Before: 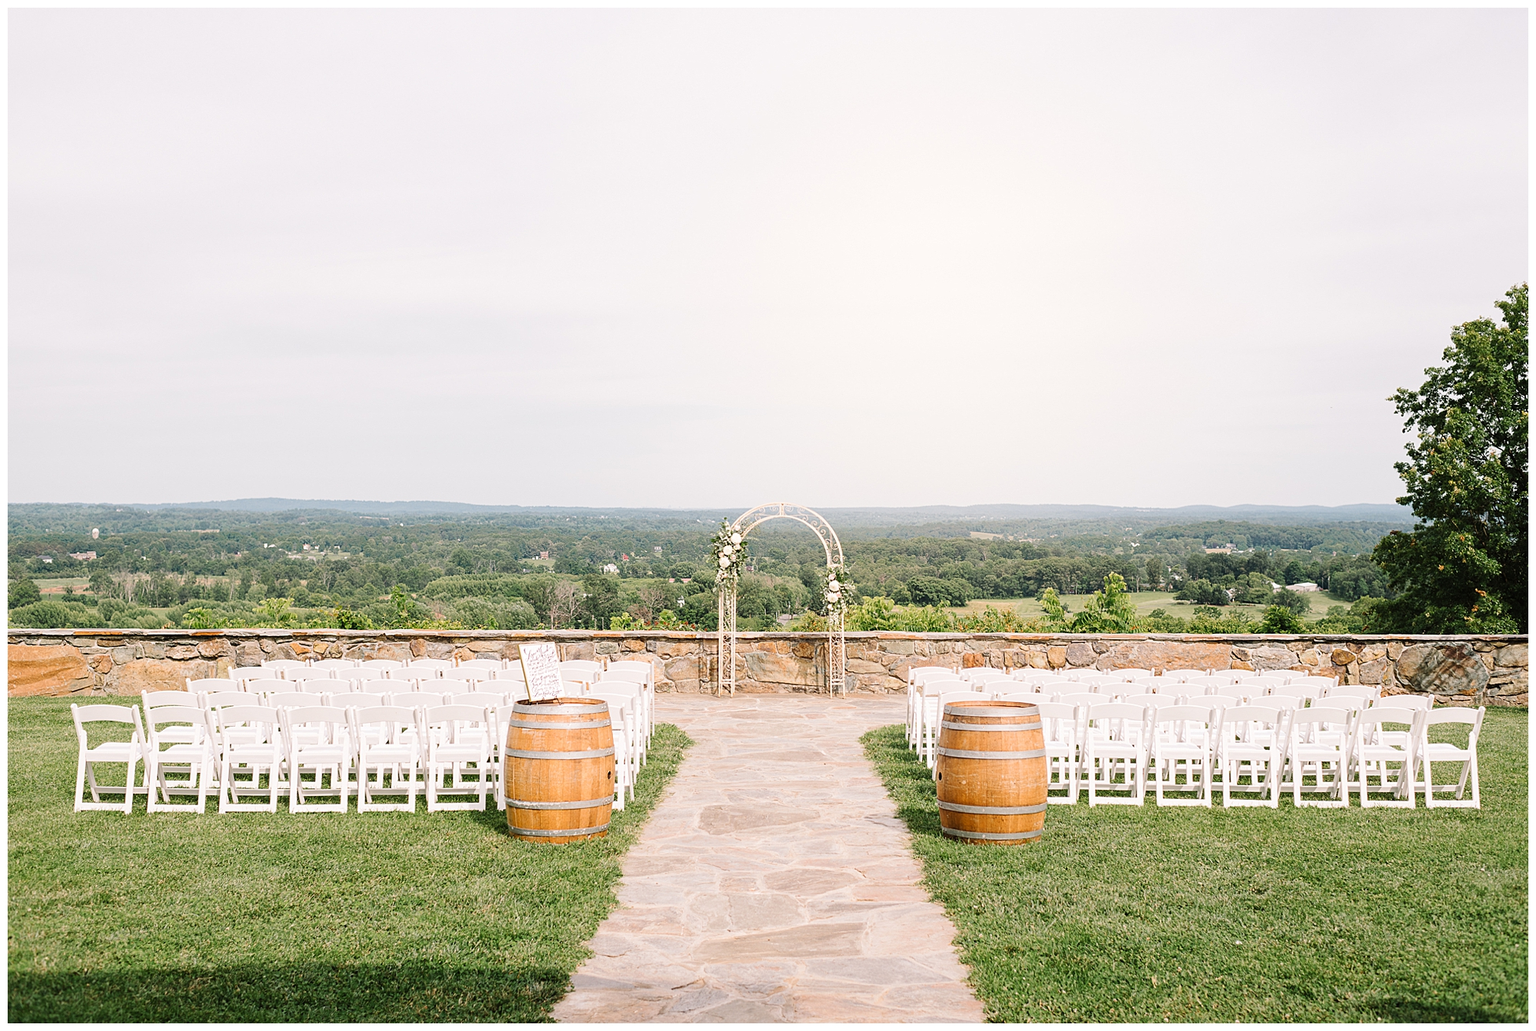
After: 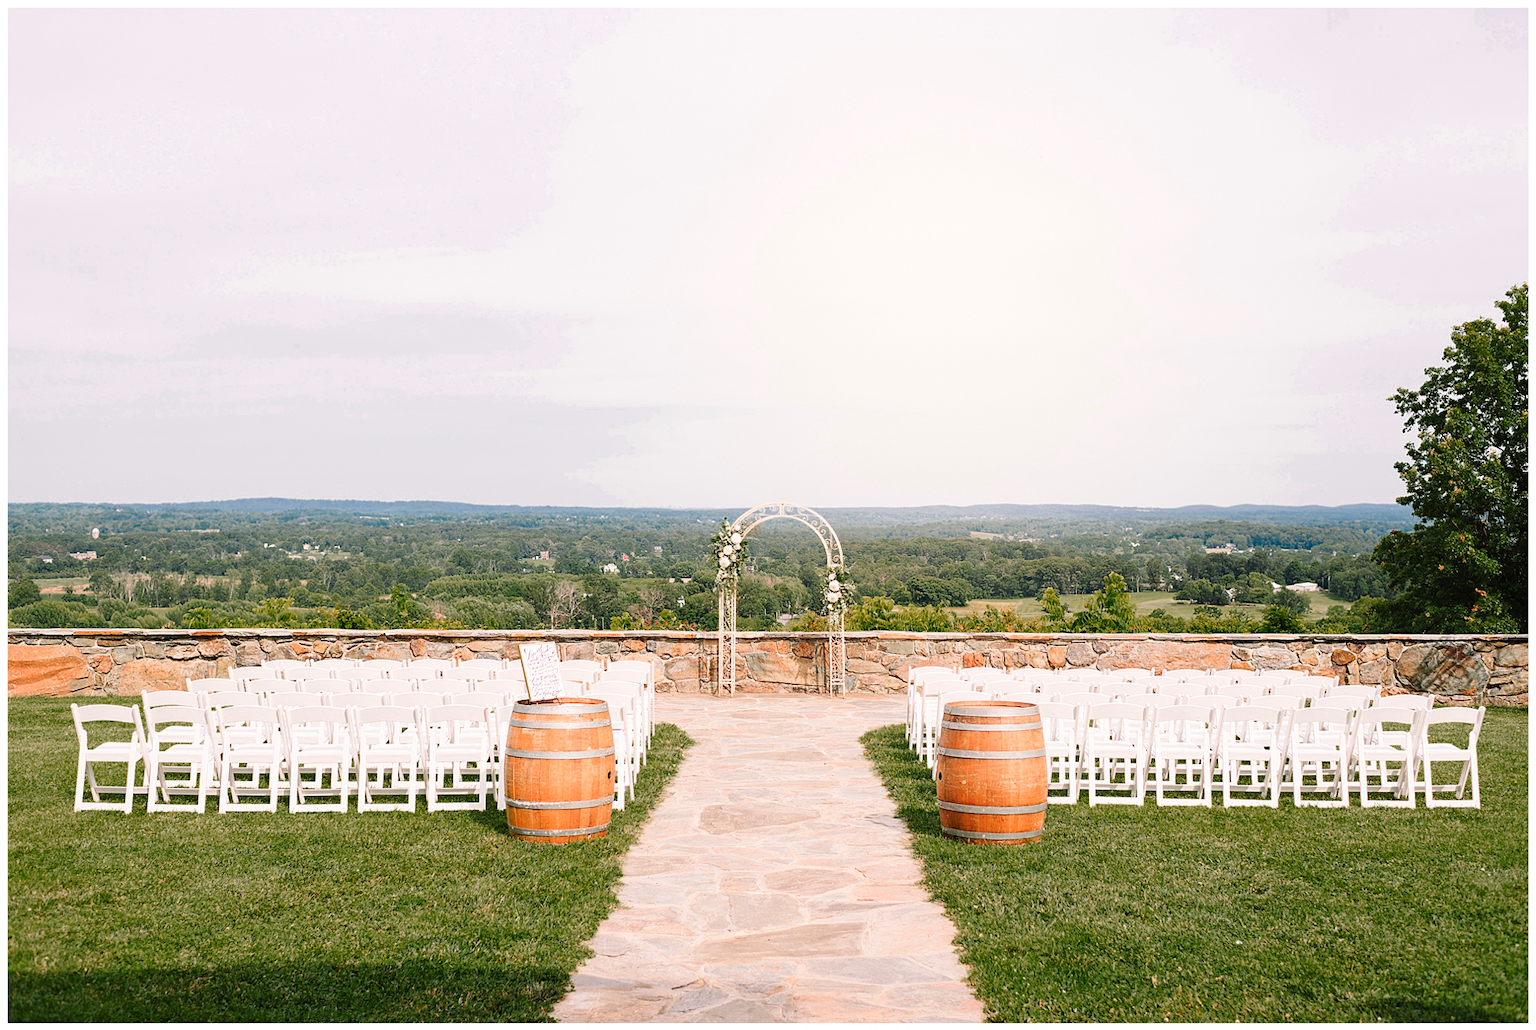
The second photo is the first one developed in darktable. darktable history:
color zones: curves: ch0 [(0, 0.553) (0.123, 0.58) (0.23, 0.419) (0.468, 0.155) (0.605, 0.132) (0.723, 0.063) (0.833, 0.172) (0.921, 0.468)]; ch1 [(0.025, 0.645) (0.229, 0.584) (0.326, 0.551) (0.537, 0.446) (0.599, 0.911) (0.708, 1) (0.805, 0.944)]; ch2 [(0.086, 0.468) (0.254, 0.464) (0.638, 0.564) (0.702, 0.592) (0.768, 0.564)]
